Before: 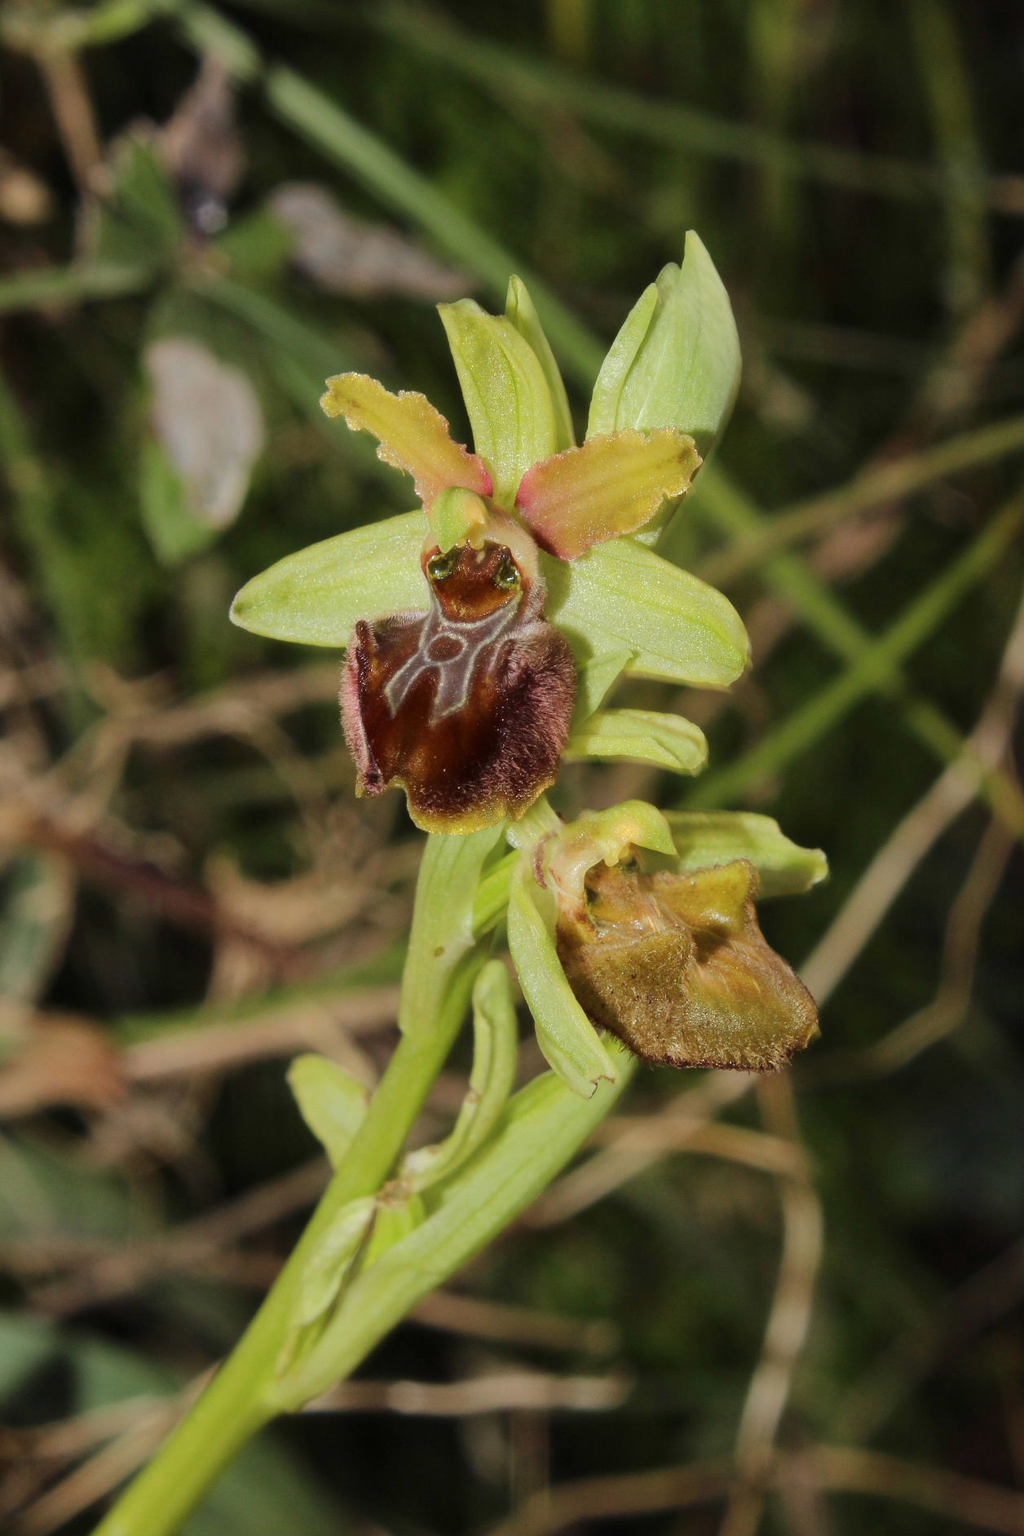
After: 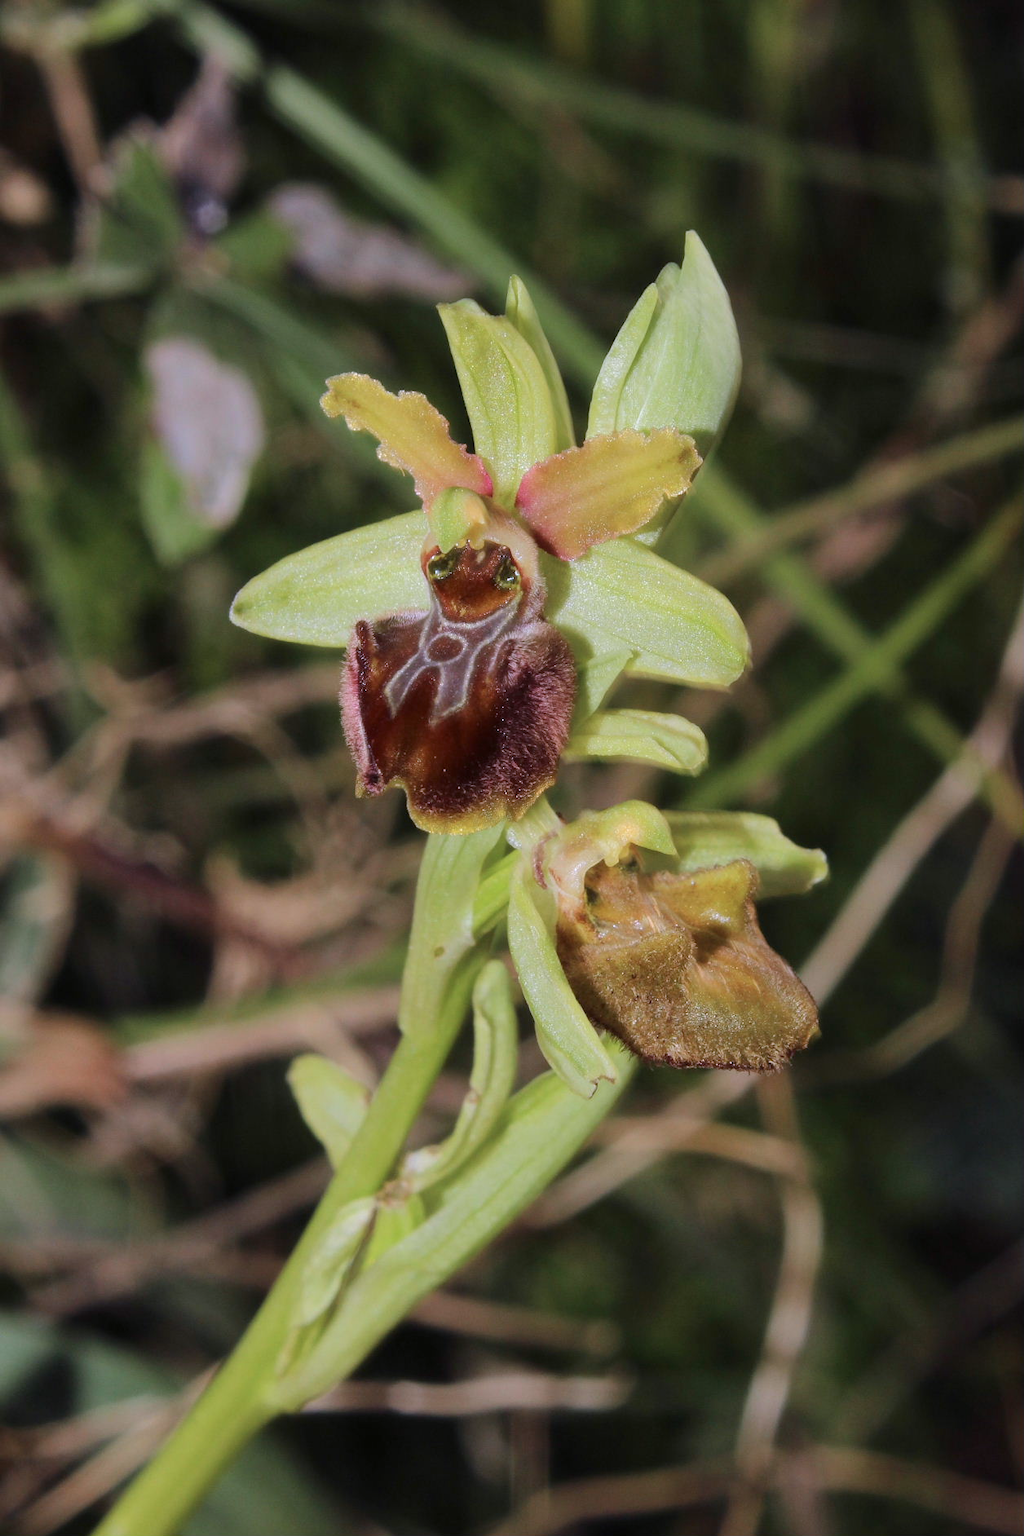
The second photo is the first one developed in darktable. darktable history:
color calibration: gray › normalize channels true, illuminant custom, x 0.367, y 0.392, temperature 4436.1 K, gamut compression 0.007
